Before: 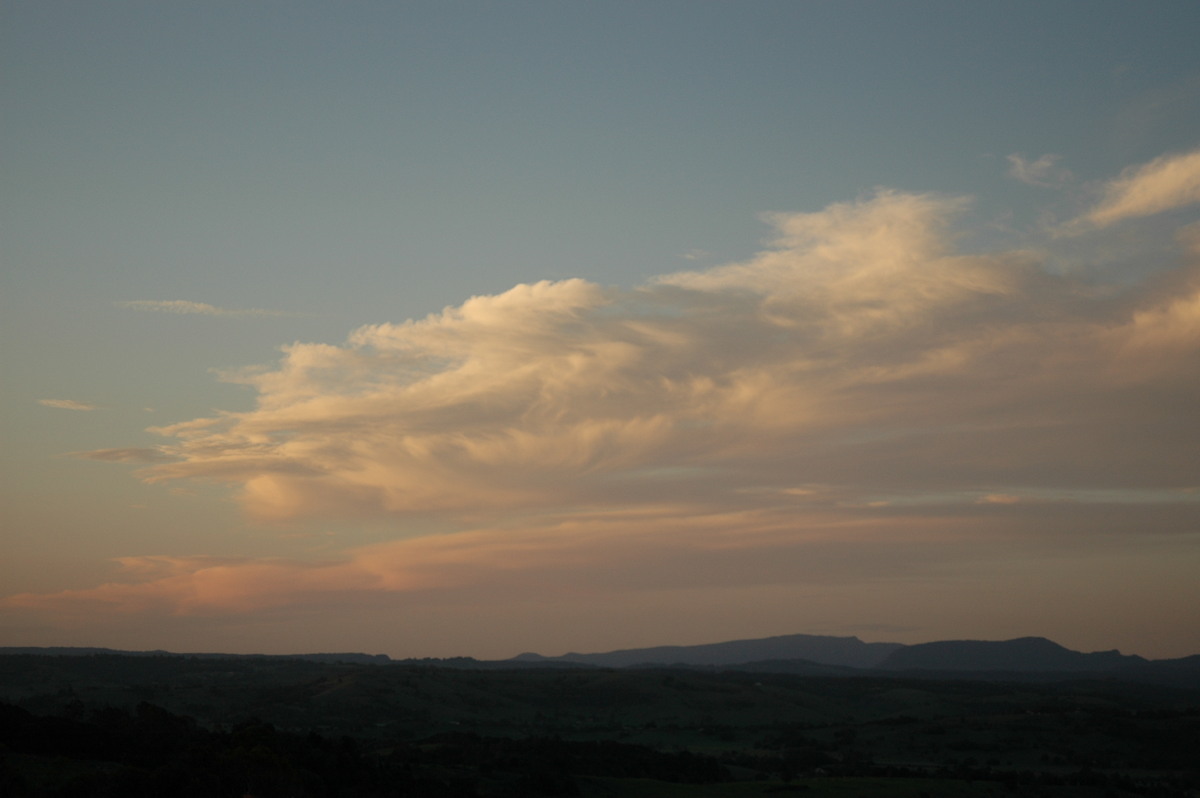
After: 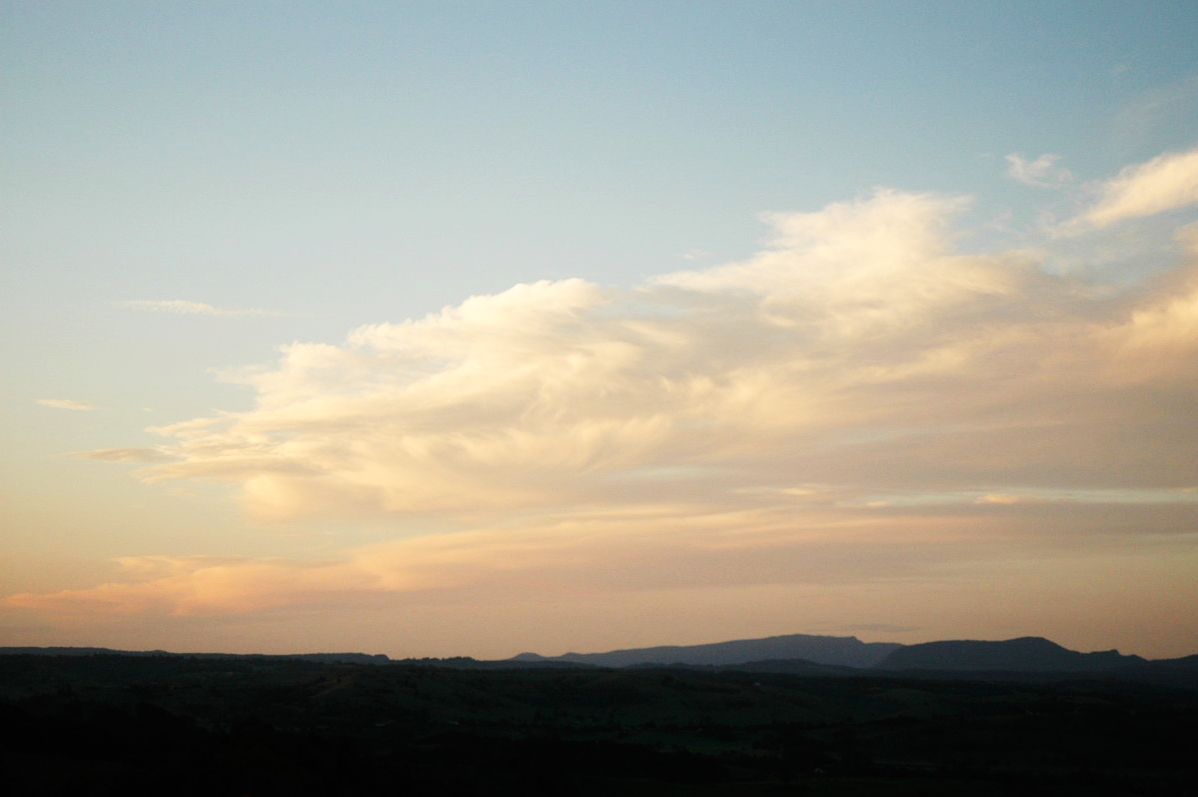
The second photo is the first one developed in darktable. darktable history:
color calibration: illuminant same as pipeline (D50), adaptation none (bypass), x 0.333, y 0.333, temperature 5007.61 K
crop: left 0.15%
base curve: curves: ch0 [(0, 0) (0.007, 0.004) (0.027, 0.03) (0.046, 0.07) (0.207, 0.54) (0.442, 0.872) (0.673, 0.972) (1, 1)], preserve colors none
